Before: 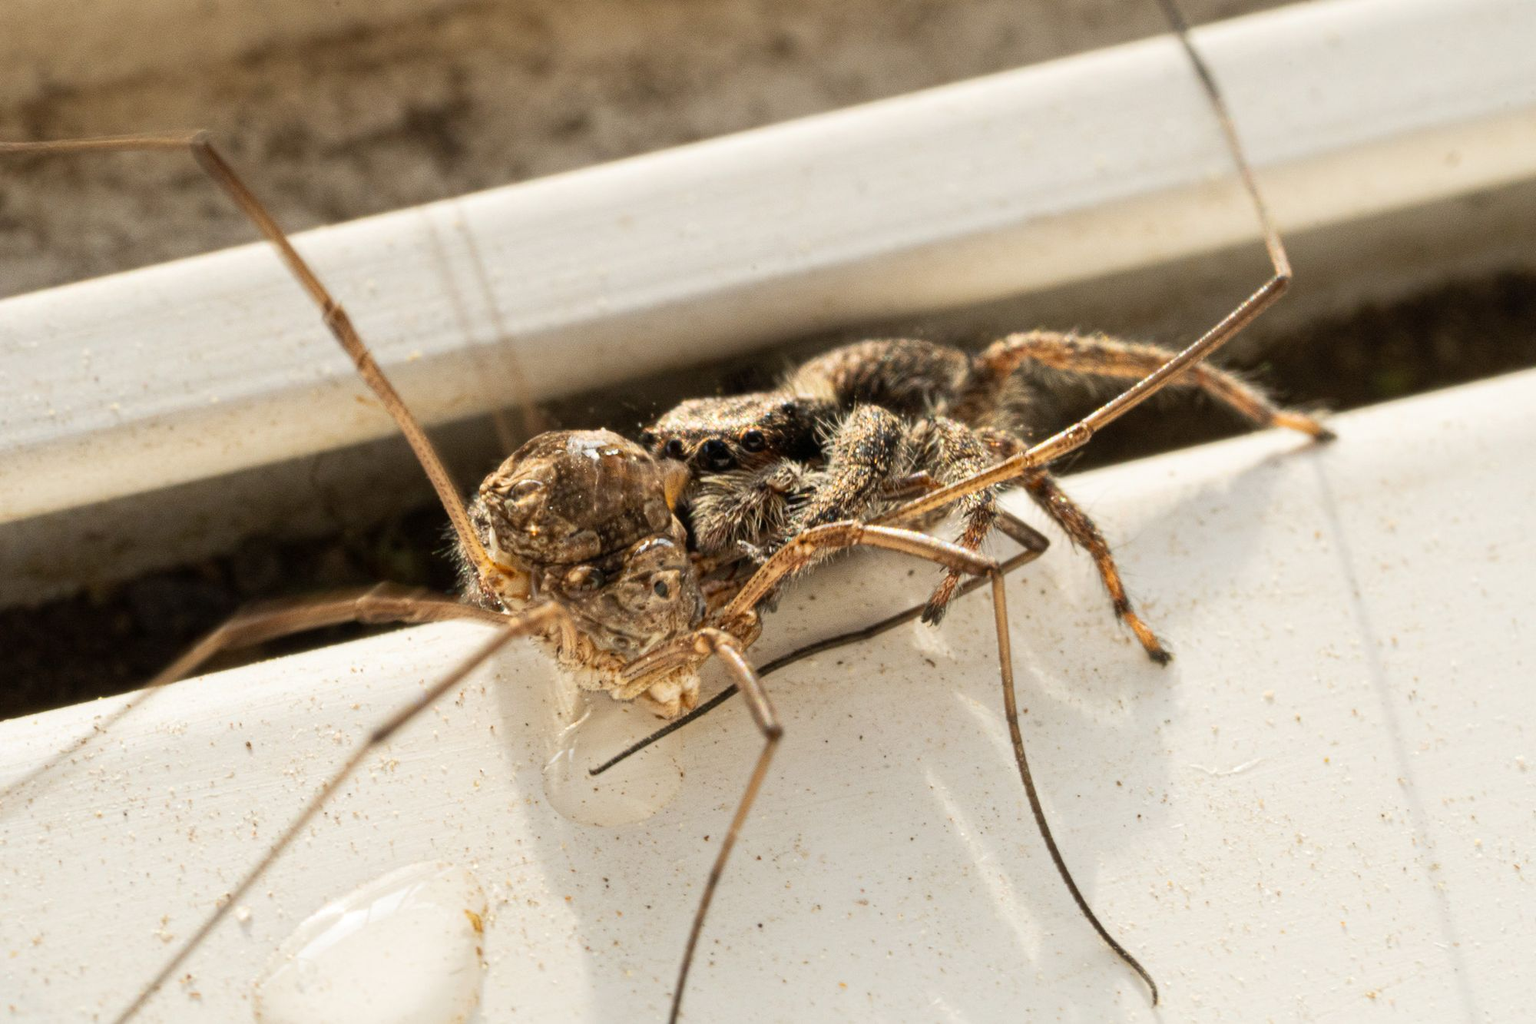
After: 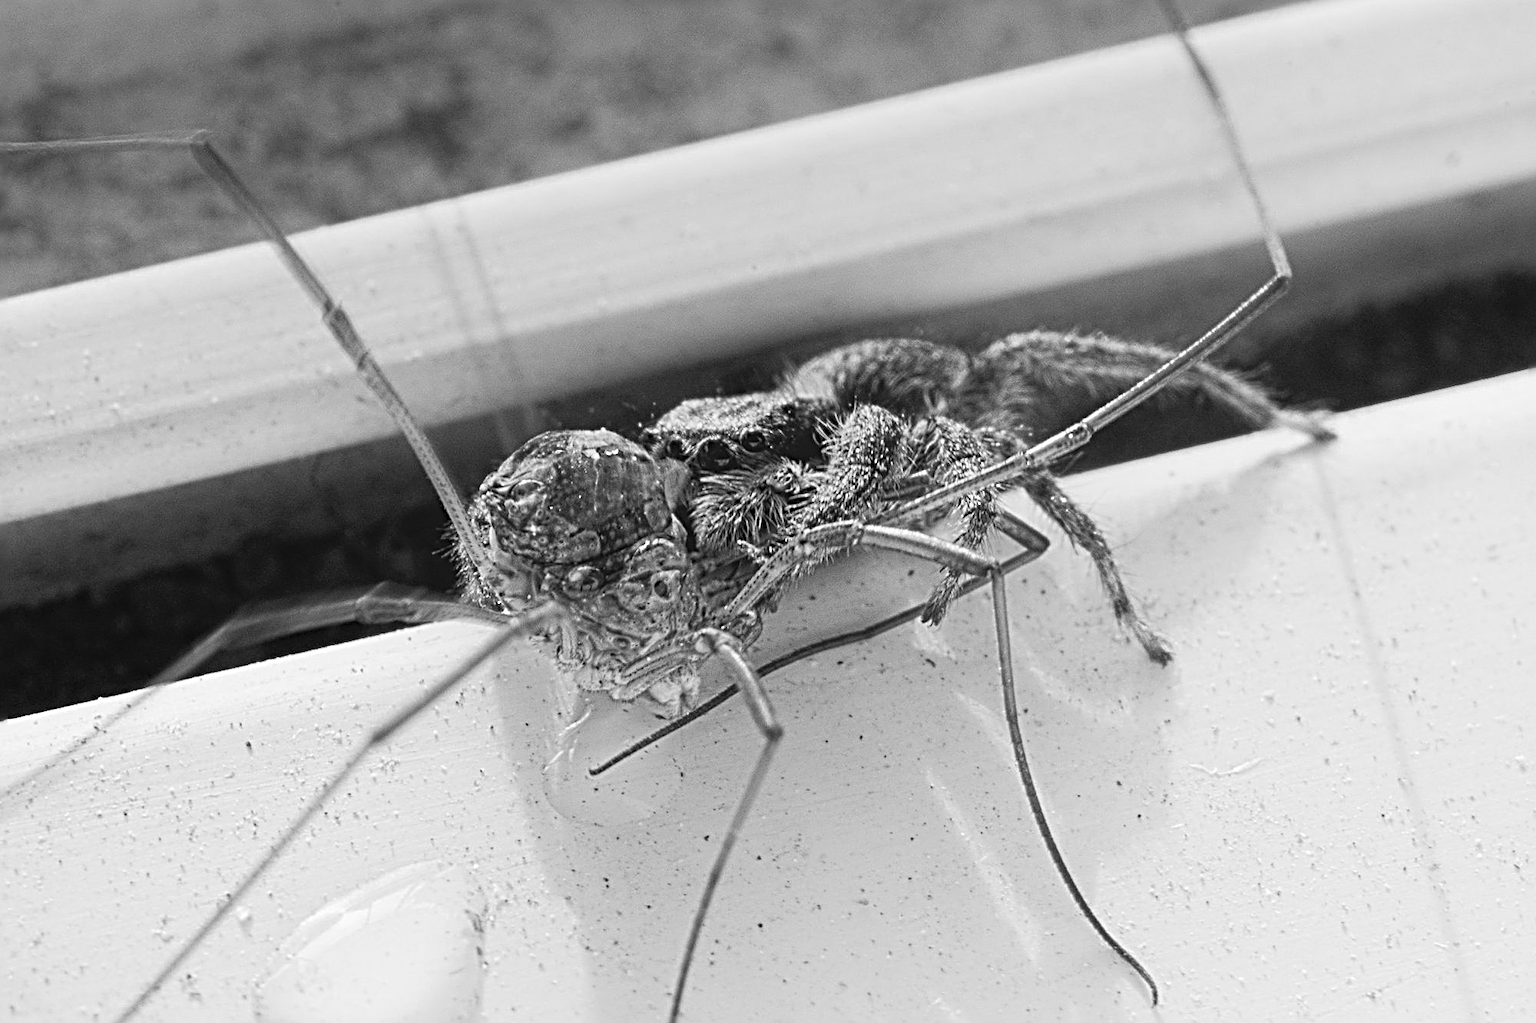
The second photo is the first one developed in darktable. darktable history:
sharpen: radius 3.69, amount 0.928
monochrome: on, module defaults
contrast equalizer: y [[0.439, 0.44, 0.442, 0.457, 0.493, 0.498], [0.5 ×6], [0.5 ×6], [0 ×6], [0 ×6]]
